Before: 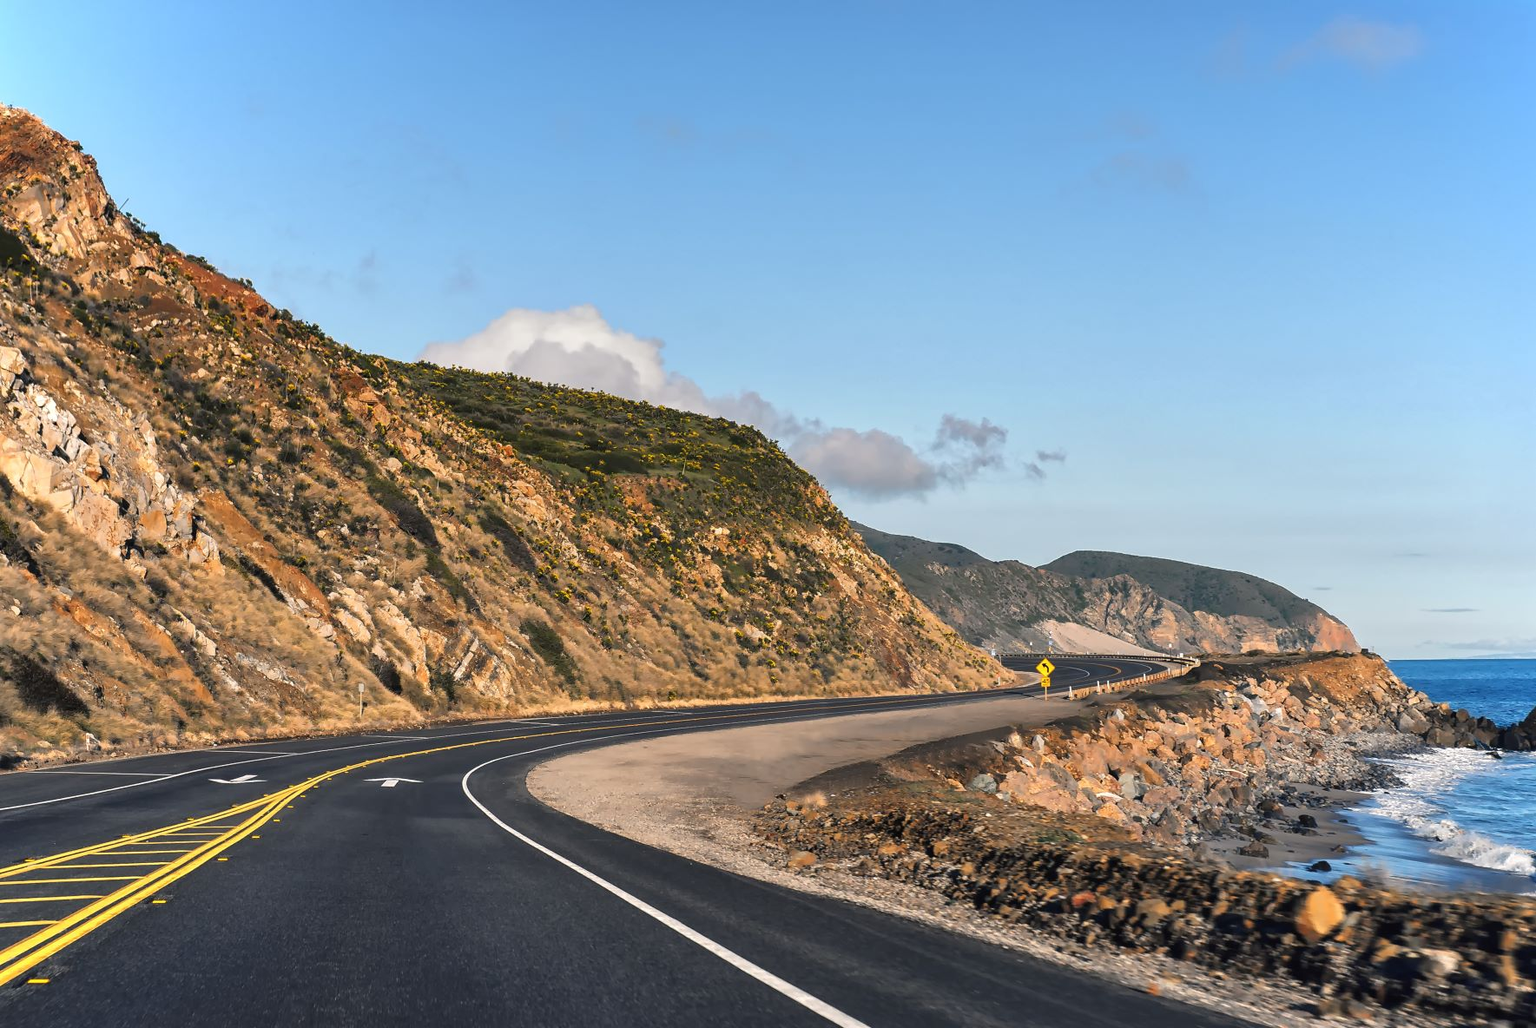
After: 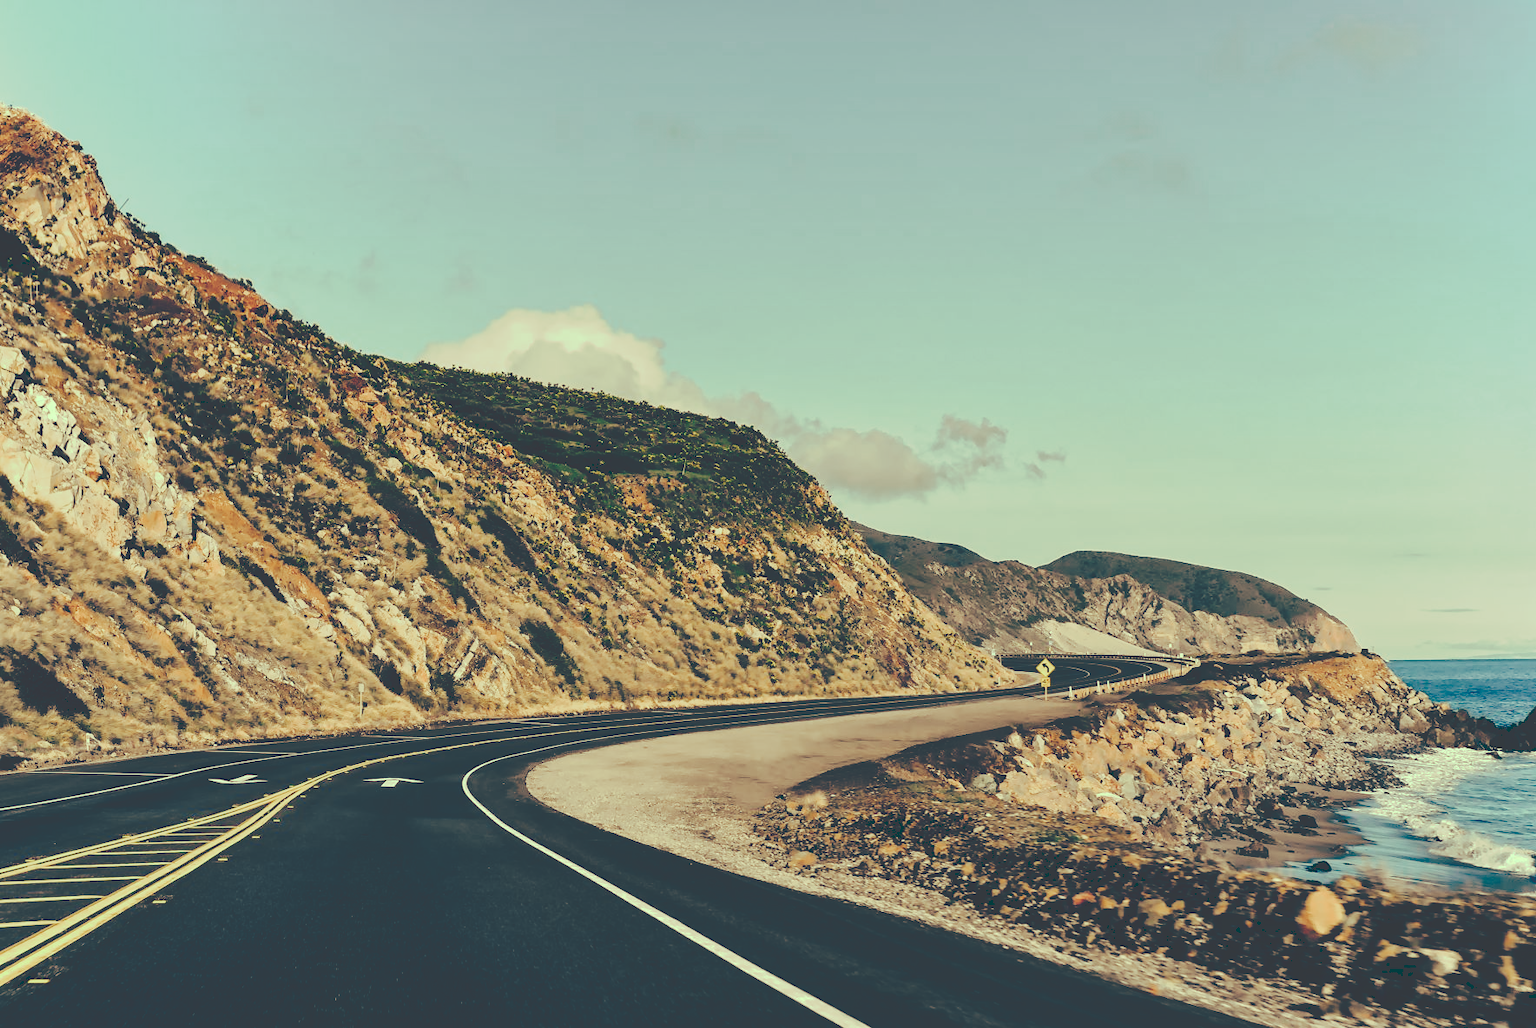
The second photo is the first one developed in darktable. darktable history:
tone curve: curves: ch0 [(0, 0) (0.003, 0.231) (0.011, 0.231) (0.025, 0.231) (0.044, 0.233) (0.069, 0.23) (0.1, 0.231) (0.136, 0.23) (0.177, 0.233) (0.224, 0.246) (0.277, 0.266) (0.335, 0.317) (0.399, 0.426) (0.468, 0.536) (0.543, 0.634) (0.623, 0.71) (0.709, 0.768) (0.801, 0.835) (0.898, 0.88) (1, 1)], preserve colors none
color look up table: target L [92.41, 87.85, 83.94, 76.97, 74.08, 61.99, 60.28, 64.88, 56.4, 50.59, 46.85, 44.35, 25.01, 201.92, 83.7, 80.79, 70.13, 64.95, 62.82, 68.17, 62.43, 45.05, 47.1, 39.81, 32.62, 0.523, 97.38, 90.81, 79.77, 89.12, 67.67, 62.2, 82.84, 69.38, 56.82, 45.47, 41.44, 33.04, 40.67, 17.22, 0.537, 0.538, 0.518, 15.91, 76.37, 75.15, 62.33, 42.49, 17.66], target a [-22.41, -36.52, -23.94, -48.7, -32.77, -41.12, -37.51, -11.91, -21.61, -35.81, -15.87, -25.6, -66.56, 0, -4.351, -6.52, 21.67, 38.61, 8.326, 33.26, 22.66, 4.407, 33.33, 18.36, 46.11, 5.828, -14.7, -2.696, -3.171, -0.833, -0.571, 43.12, 6.842, 2.18, 9.182, -8.988, 2.563, -3.102, 15.95, -45.16, 6.319, 14.58, 7.977, -44.96, -46.42, -39.01, -18.18, -18.41, -47.57], target b [44.8, 53.09, 30.47, 35.17, 34.68, 34.39, 17.52, 29.58, 10.25, 22.51, 23.48, 9.666, -2.65, -0.001, 40.28, 50.63, 42.4, 35.66, 22.89, 28.43, 17.07, 22.7, 28.14, 8.405, 1.123, -44.09, 28.87, 21.76, 4.183, 17.49, 18.56, 14.24, 9.055, -12.41, 3.38, -15.92, -8.452, -1.582, -6.615, -26.86, -45.42, -69.08, -51.67, -17.83, 12.02, -2.91, 6.135, -4.918, -22.59], num patches 49
